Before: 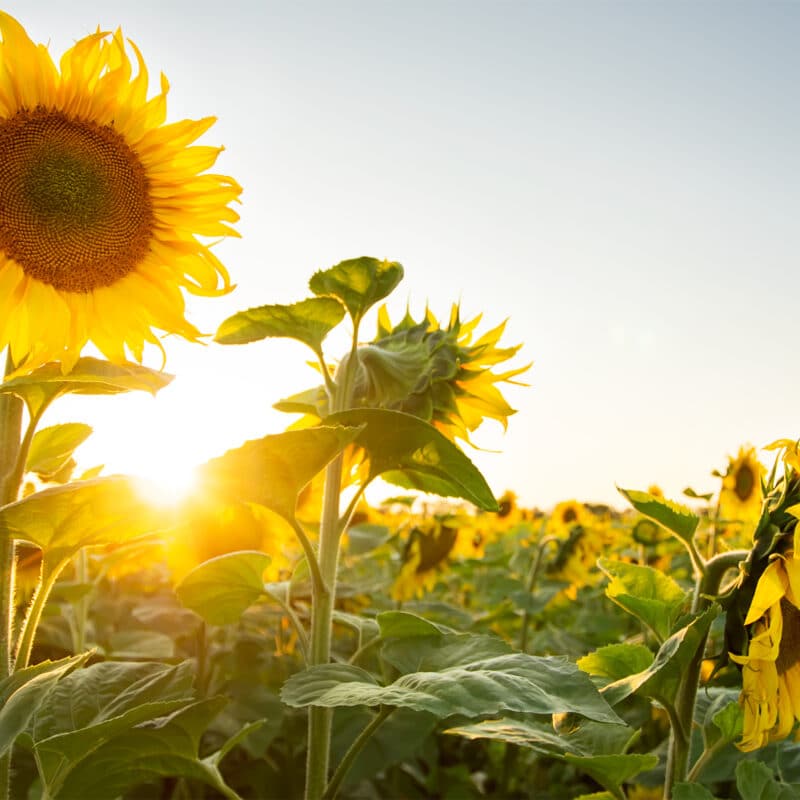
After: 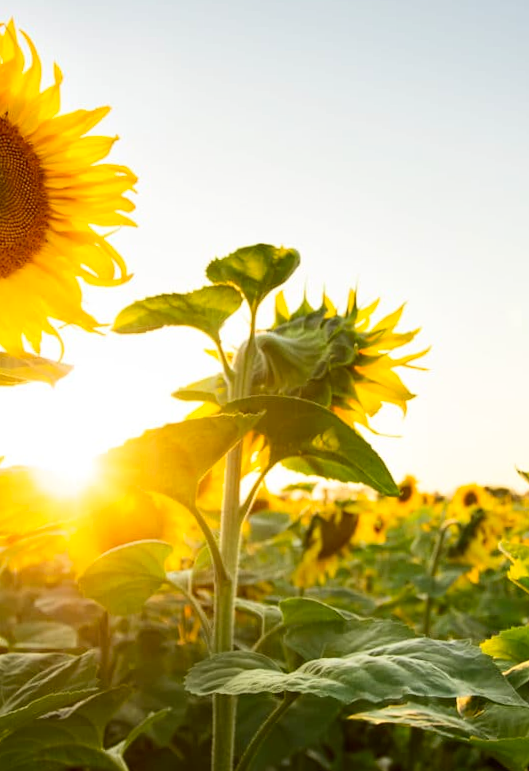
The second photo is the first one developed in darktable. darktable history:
crop and rotate: left 12.673%, right 20.66%
contrast brightness saturation: contrast 0.15, brightness -0.01, saturation 0.1
exposure: compensate highlight preservation false
rotate and perspective: rotation -1°, crop left 0.011, crop right 0.989, crop top 0.025, crop bottom 0.975
